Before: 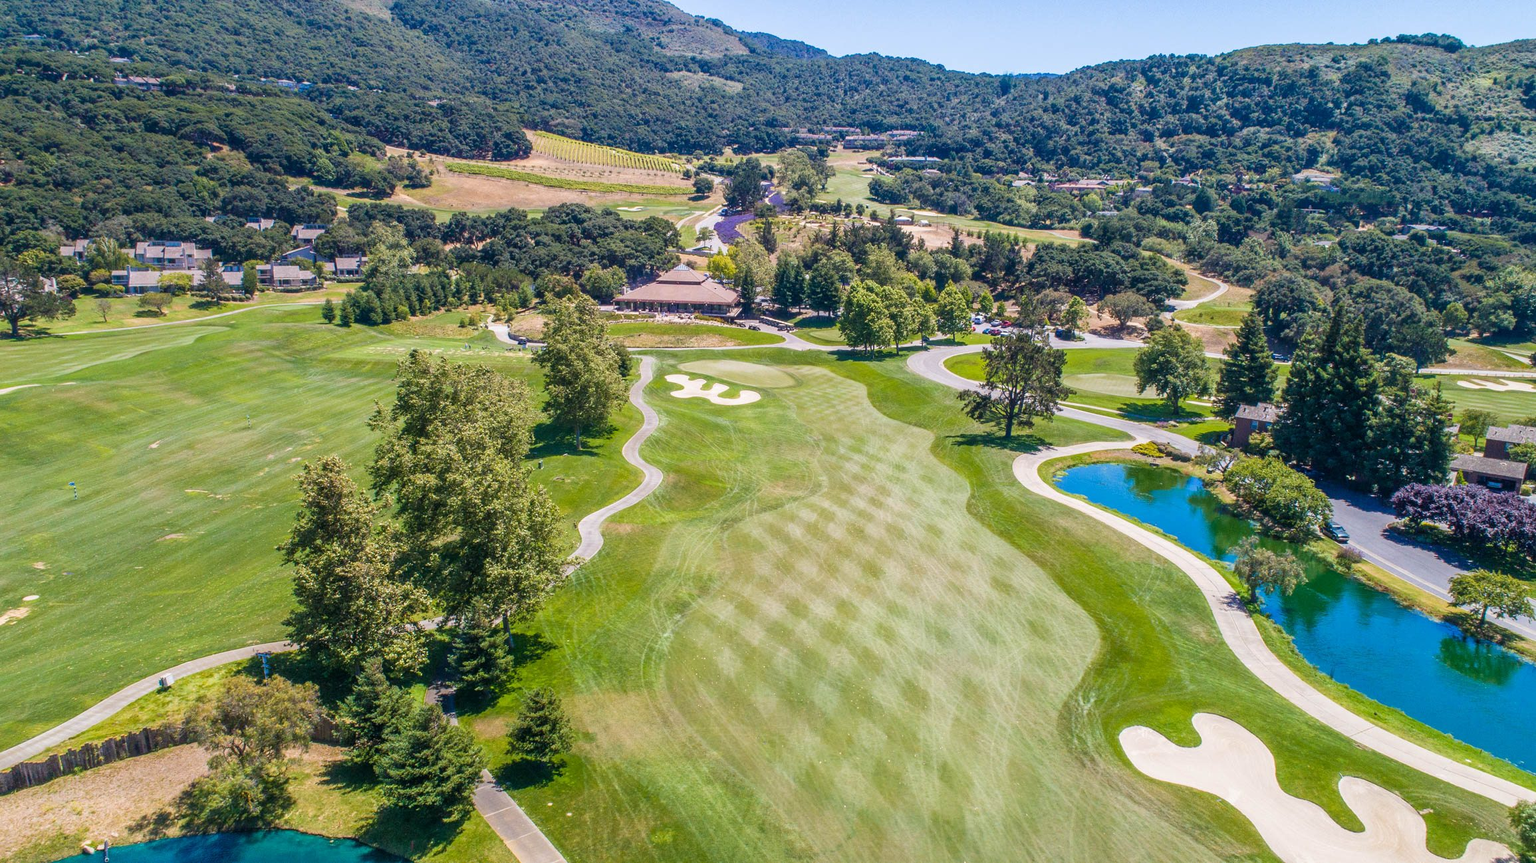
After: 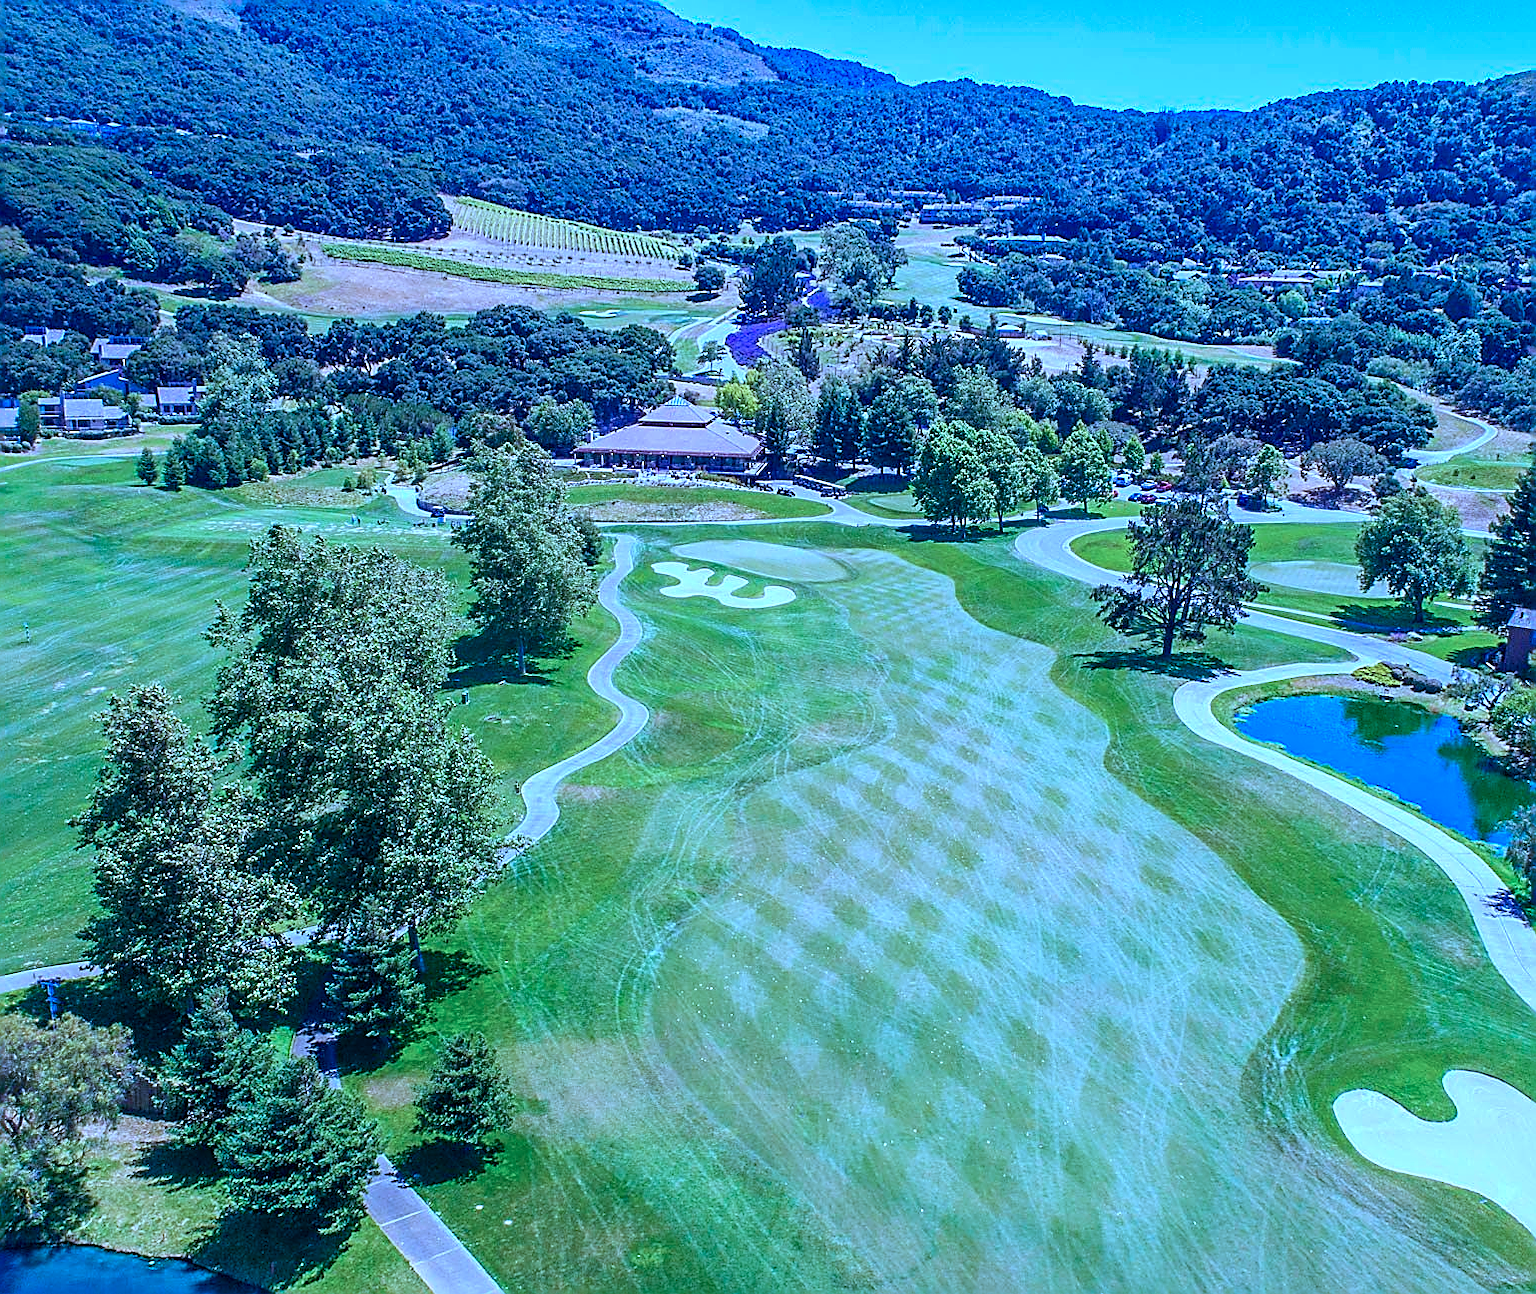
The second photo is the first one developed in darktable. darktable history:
crop and rotate: left 15.055%, right 18.278%
haze removal: compatibility mode true, adaptive false
color calibration: illuminant as shot in camera, x 0.462, y 0.419, temperature 2651.64 K
sharpen: radius 1.685, amount 1.294
